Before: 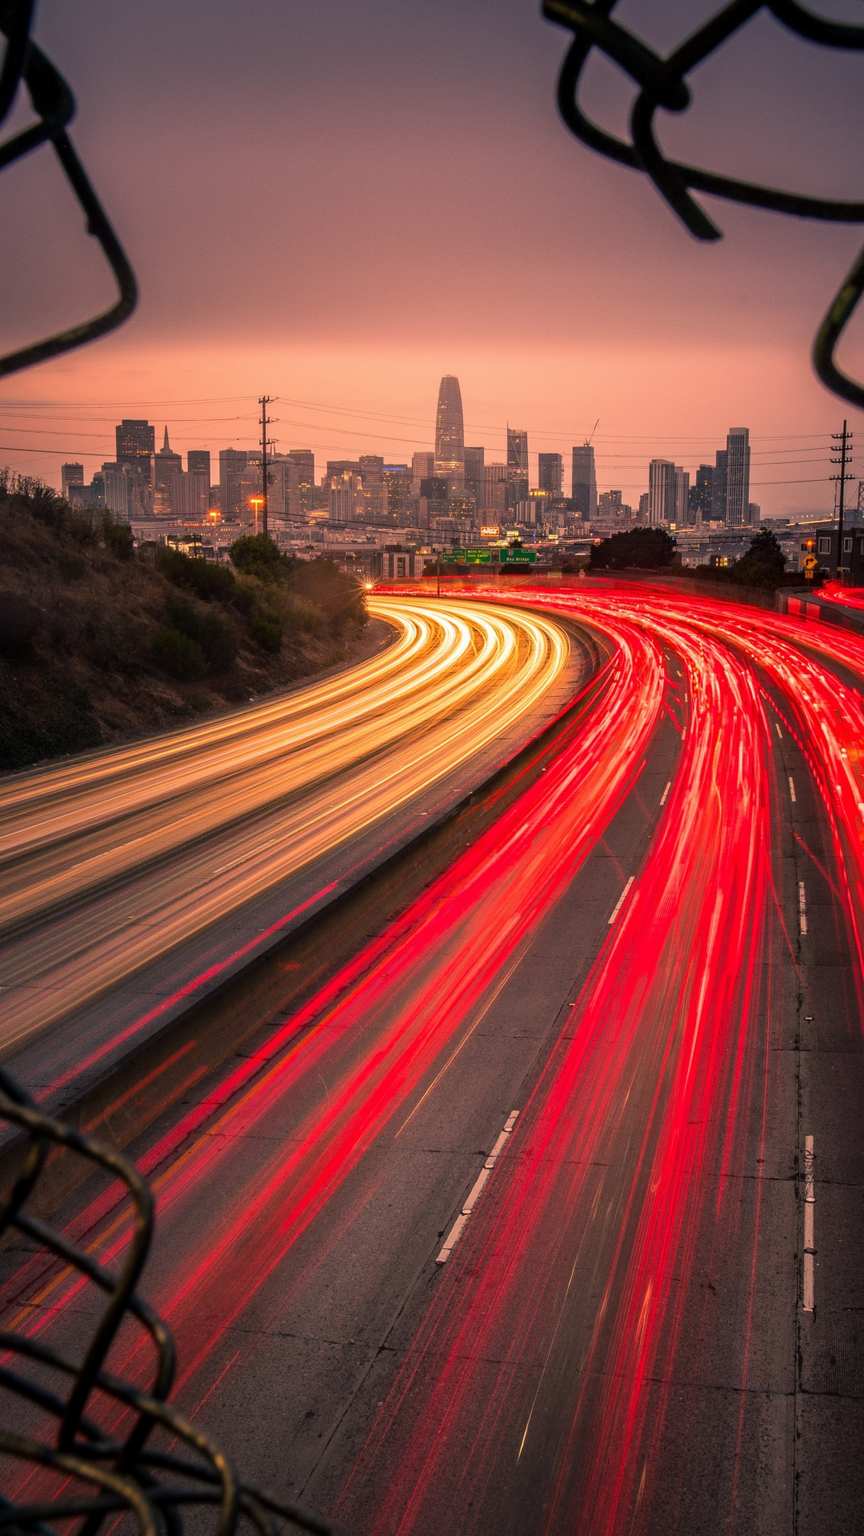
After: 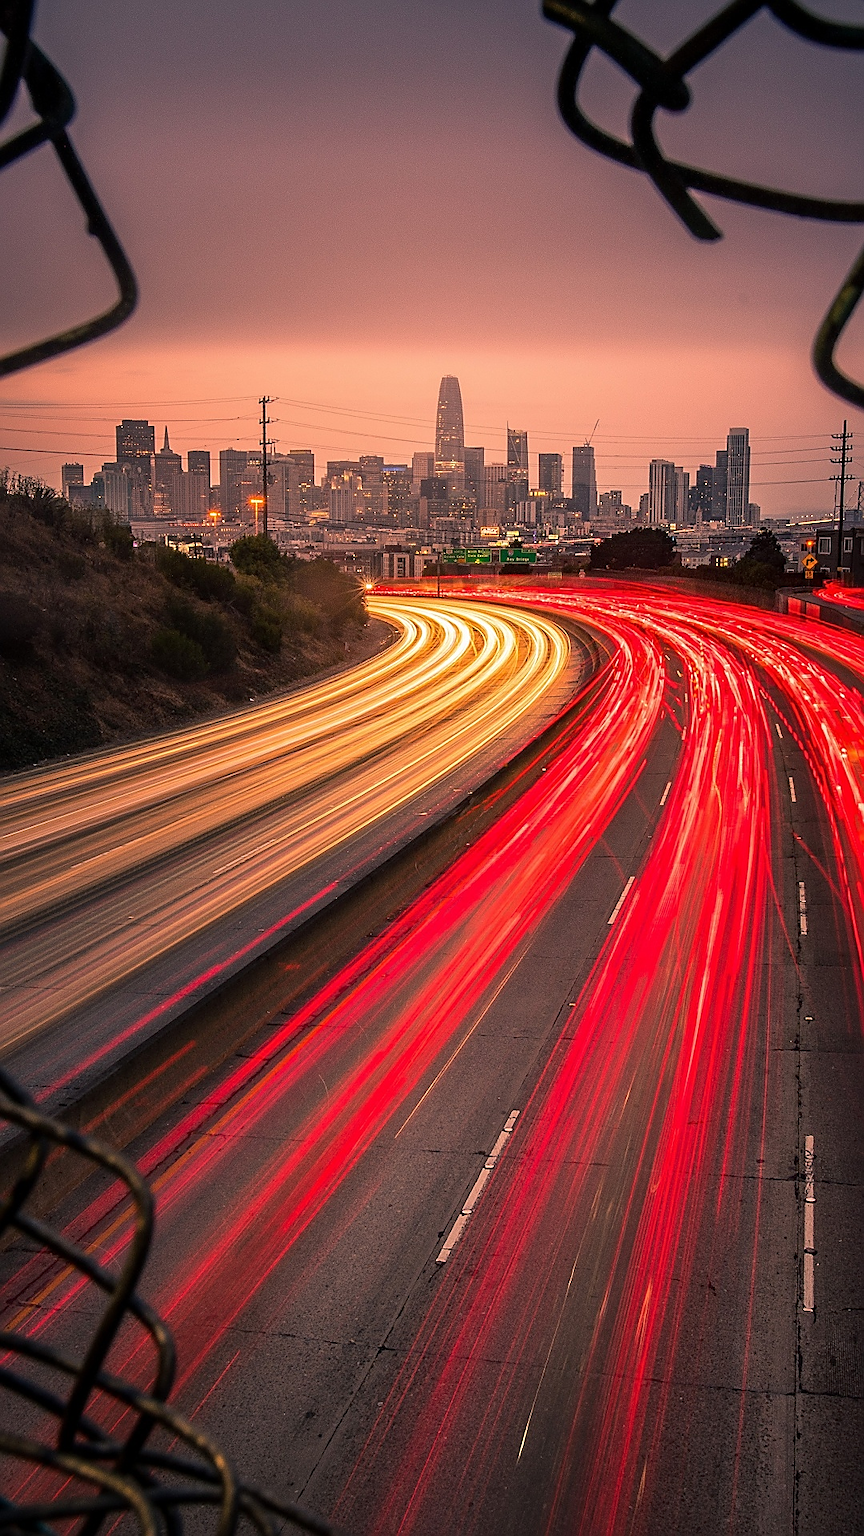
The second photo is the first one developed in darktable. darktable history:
sharpen: radius 1.41, amount 1.264, threshold 0.747
